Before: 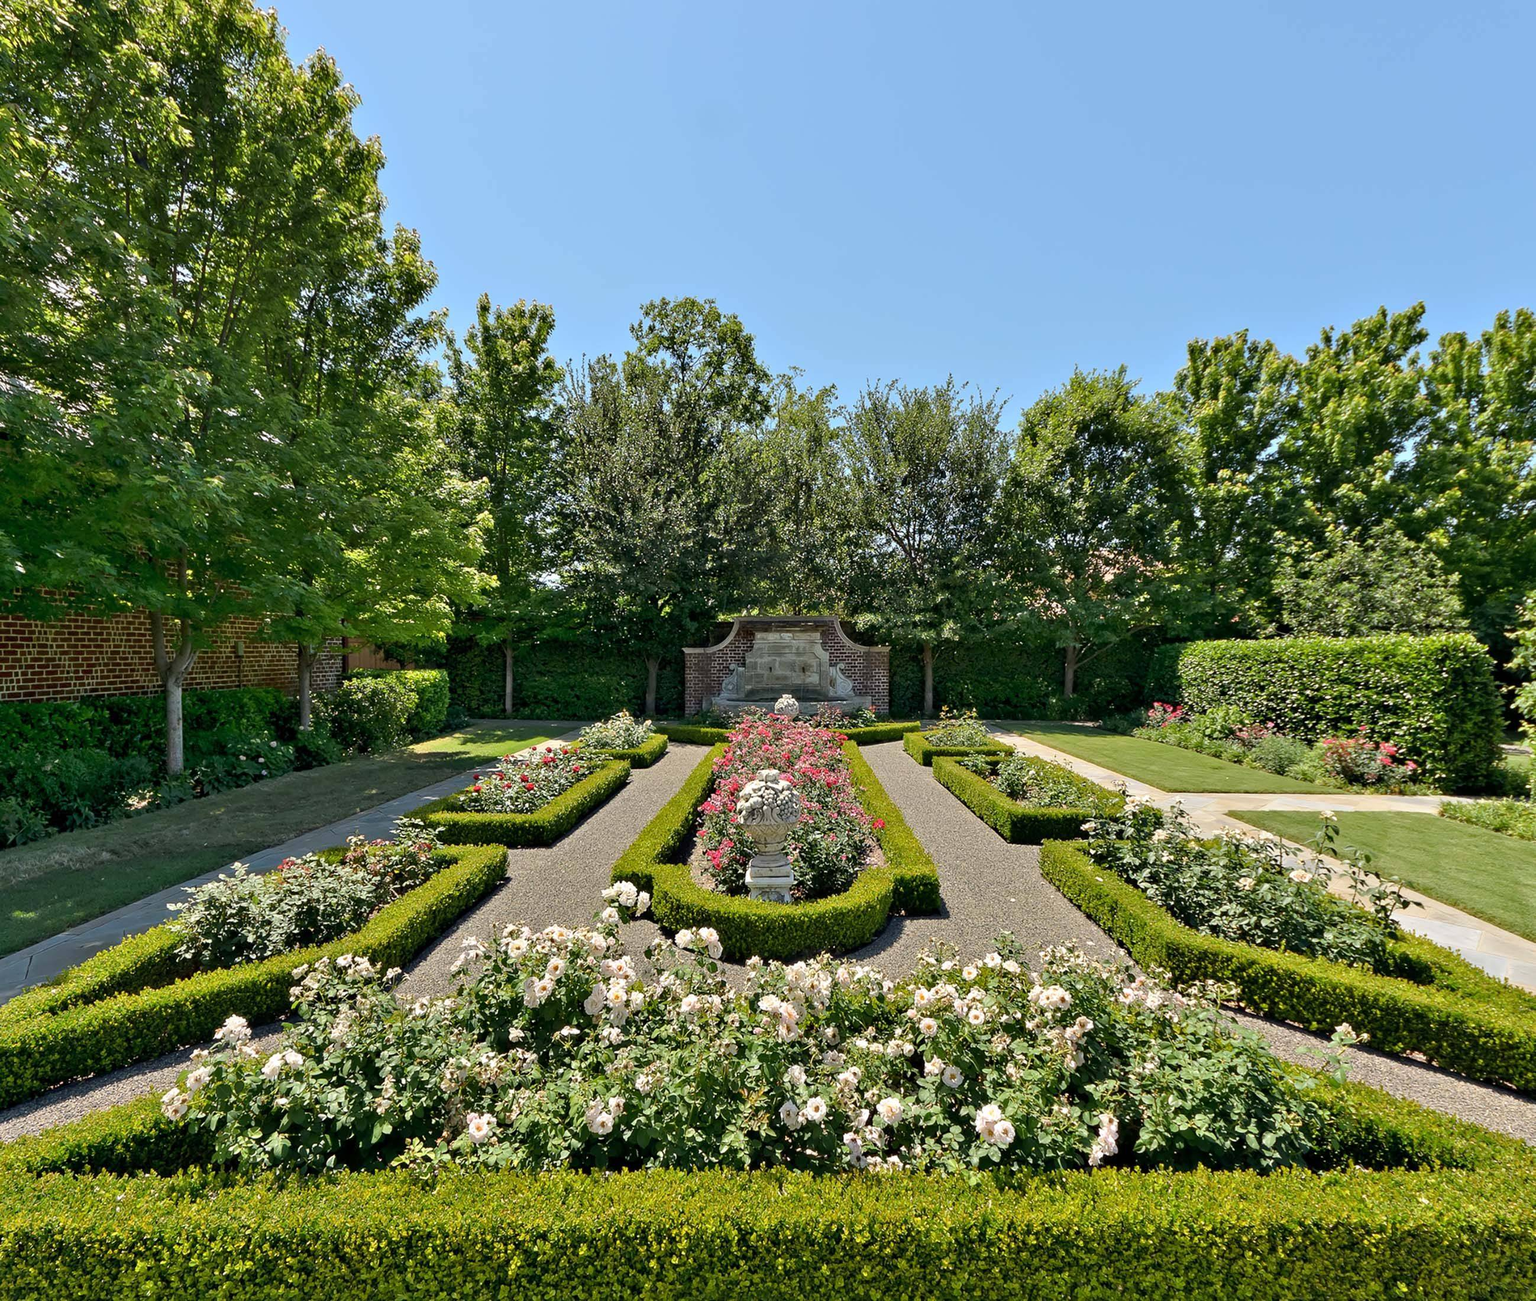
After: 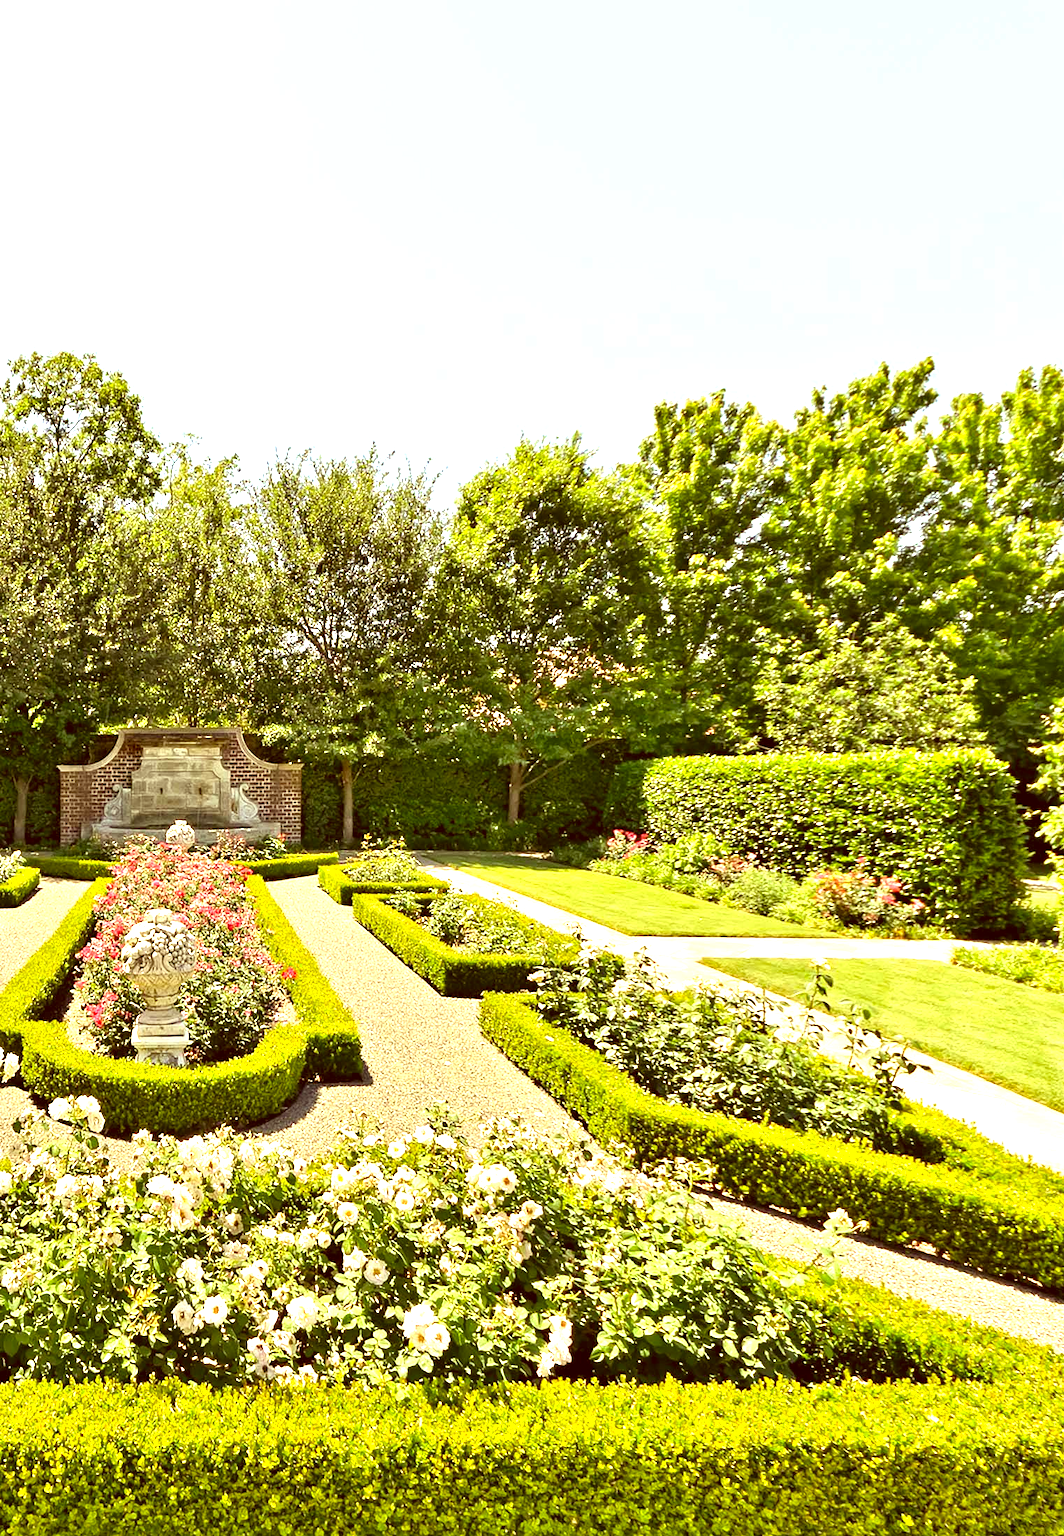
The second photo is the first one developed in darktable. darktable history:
exposure: black level correction 0, exposure 1.522 EV, compensate exposure bias true, compensate highlight preservation false
crop: left 41.293%
color correction: highlights a* 1.23, highlights b* 23.69, shadows a* 15.88, shadows b* 24.24
